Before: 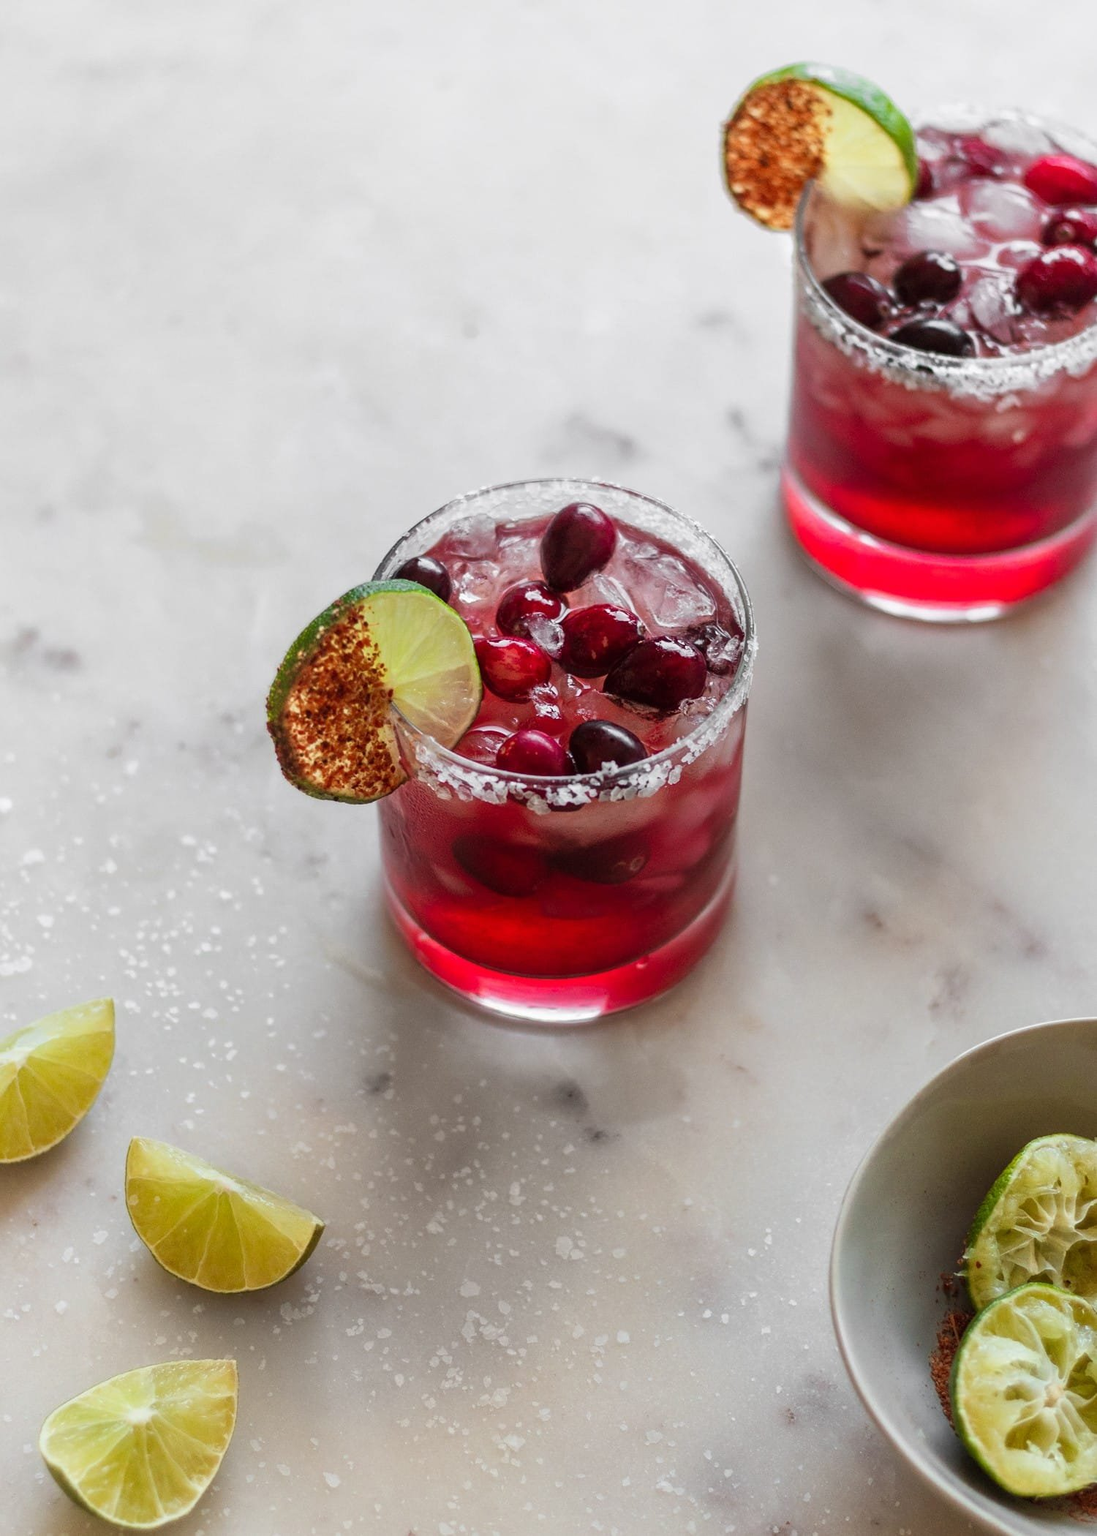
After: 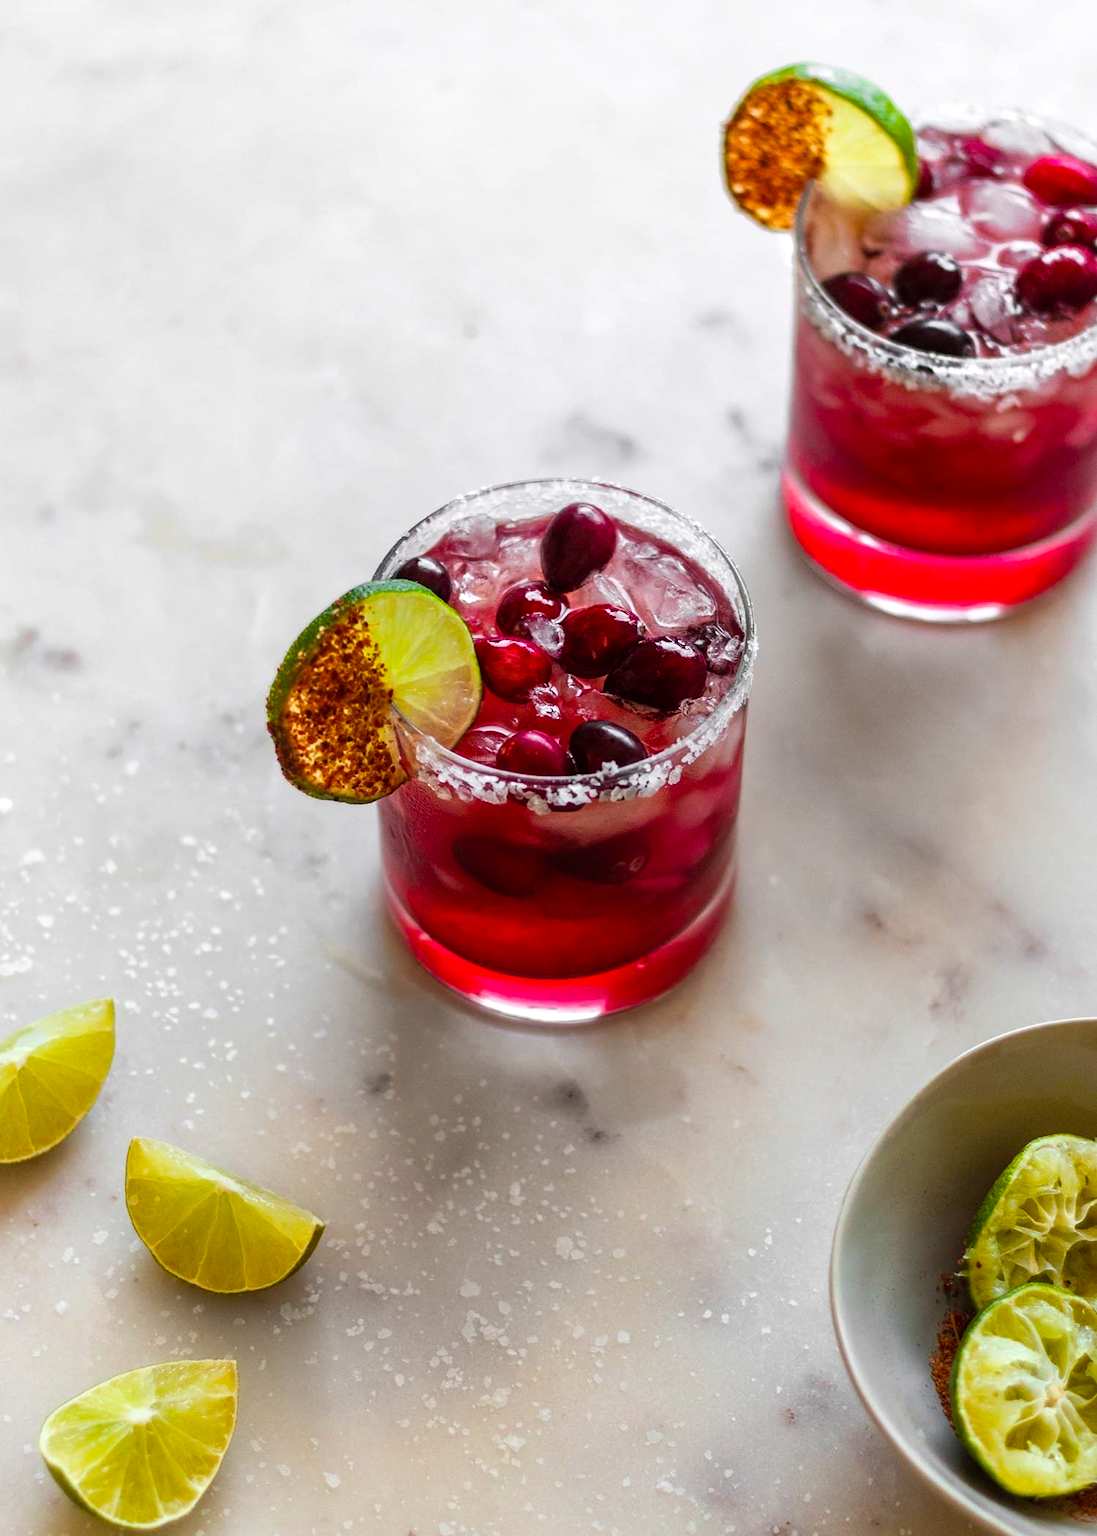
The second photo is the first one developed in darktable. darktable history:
color balance rgb: perceptual saturation grading › global saturation 29.94%, global vibrance 25.092%, contrast 10.013%
